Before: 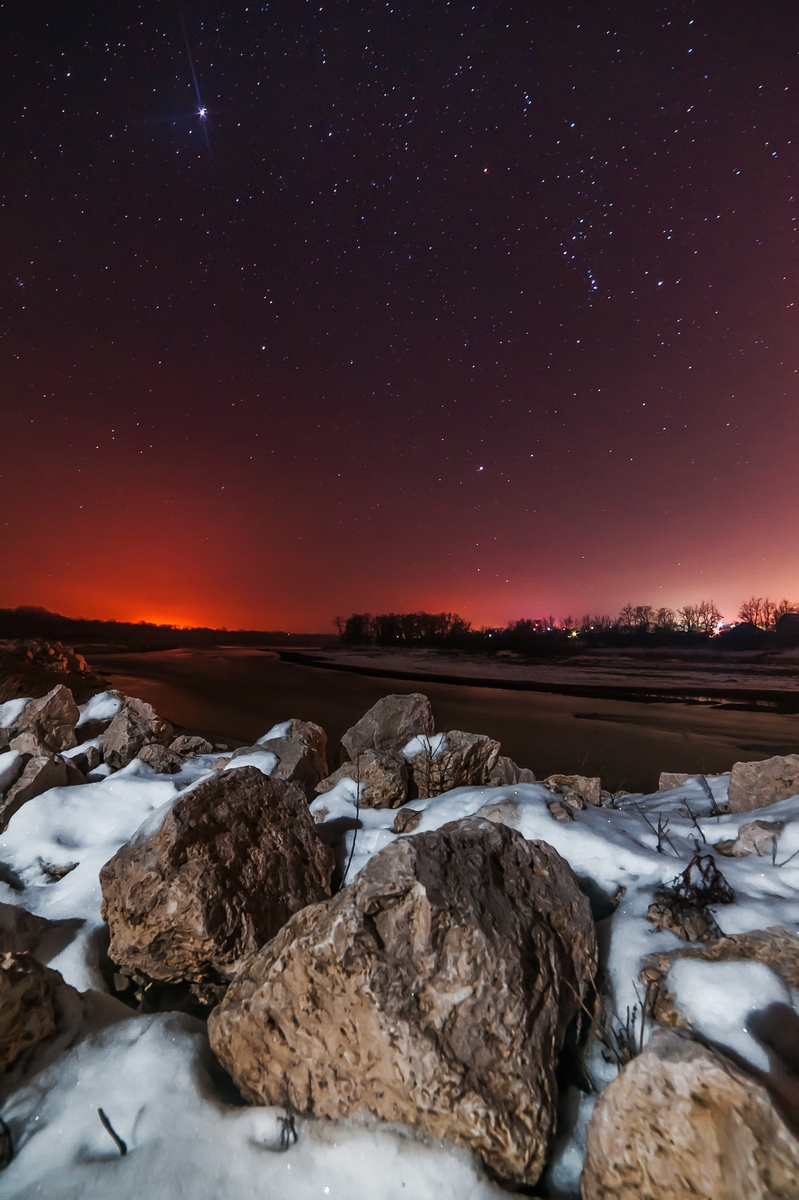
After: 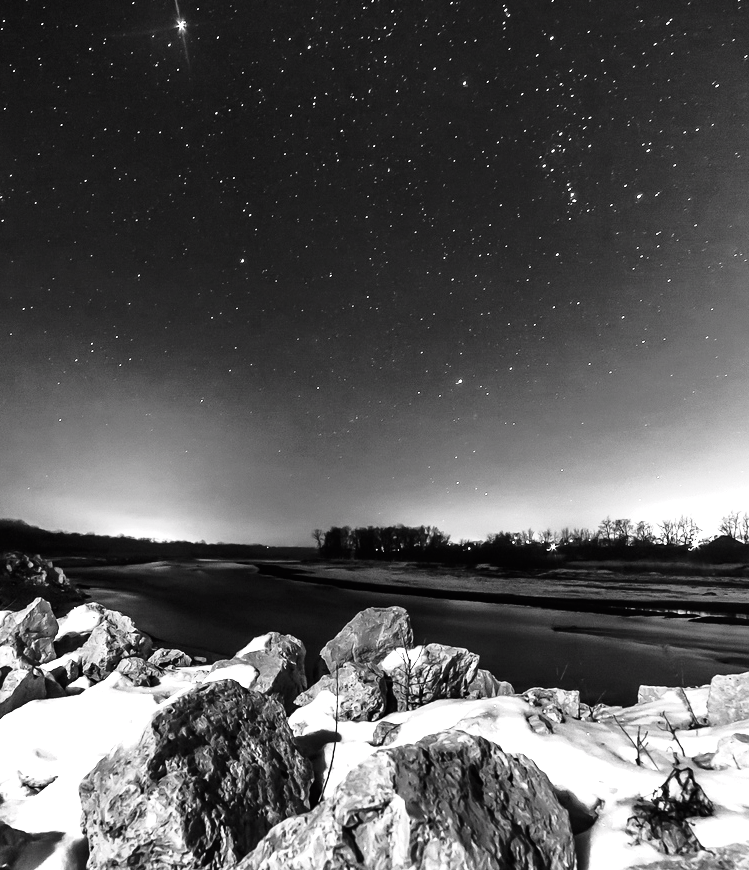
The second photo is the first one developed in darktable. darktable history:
tone equalizer: -8 EV -0.75 EV, -7 EV -0.7 EV, -6 EV -0.6 EV, -5 EV -0.4 EV, -3 EV 0.4 EV, -2 EV 0.6 EV, -1 EV 0.7 EV, +0 EV 0.75 EV, edges refinement/feathering 500, mask exposure compensation -1.57 EV, preserve details no
crop: left 2.737%, top 7.287%, right 3.421%, bottom 20.179%
exposure: black level correction 0, exposure 1.35 EV, compensate exposure bias true, compensate highlight preservation false
contrast brightness saturation: saturation -1
tone curve: curves: ch0 [(0, 0) (0.062, 0.023) (0.168, 0.142) (0.359, 0.44) (0.469, 0.544) (0.634, 0.722) (0.839, 0.909) (0.998, 0.978)]; ch1 [(0, 0) (0.437, 0.453) (0.472, 0.47) (0.502, 0.504) (0.527, 0.546) (0.568, 0.619) (0.608, 0.665) (0.669, 0.748) (0.859, 0.899) (1, 1)]; ch2 [(0, 0) (0.33, 0.301) (0.421, 0.443) (0.473, 0.498) (0.509, 0.5) (0.535, 0.564) (0.575, 0.625) (0.608, 0.676) (1, 1)], color space Lab, independent channels, preserve colors none
